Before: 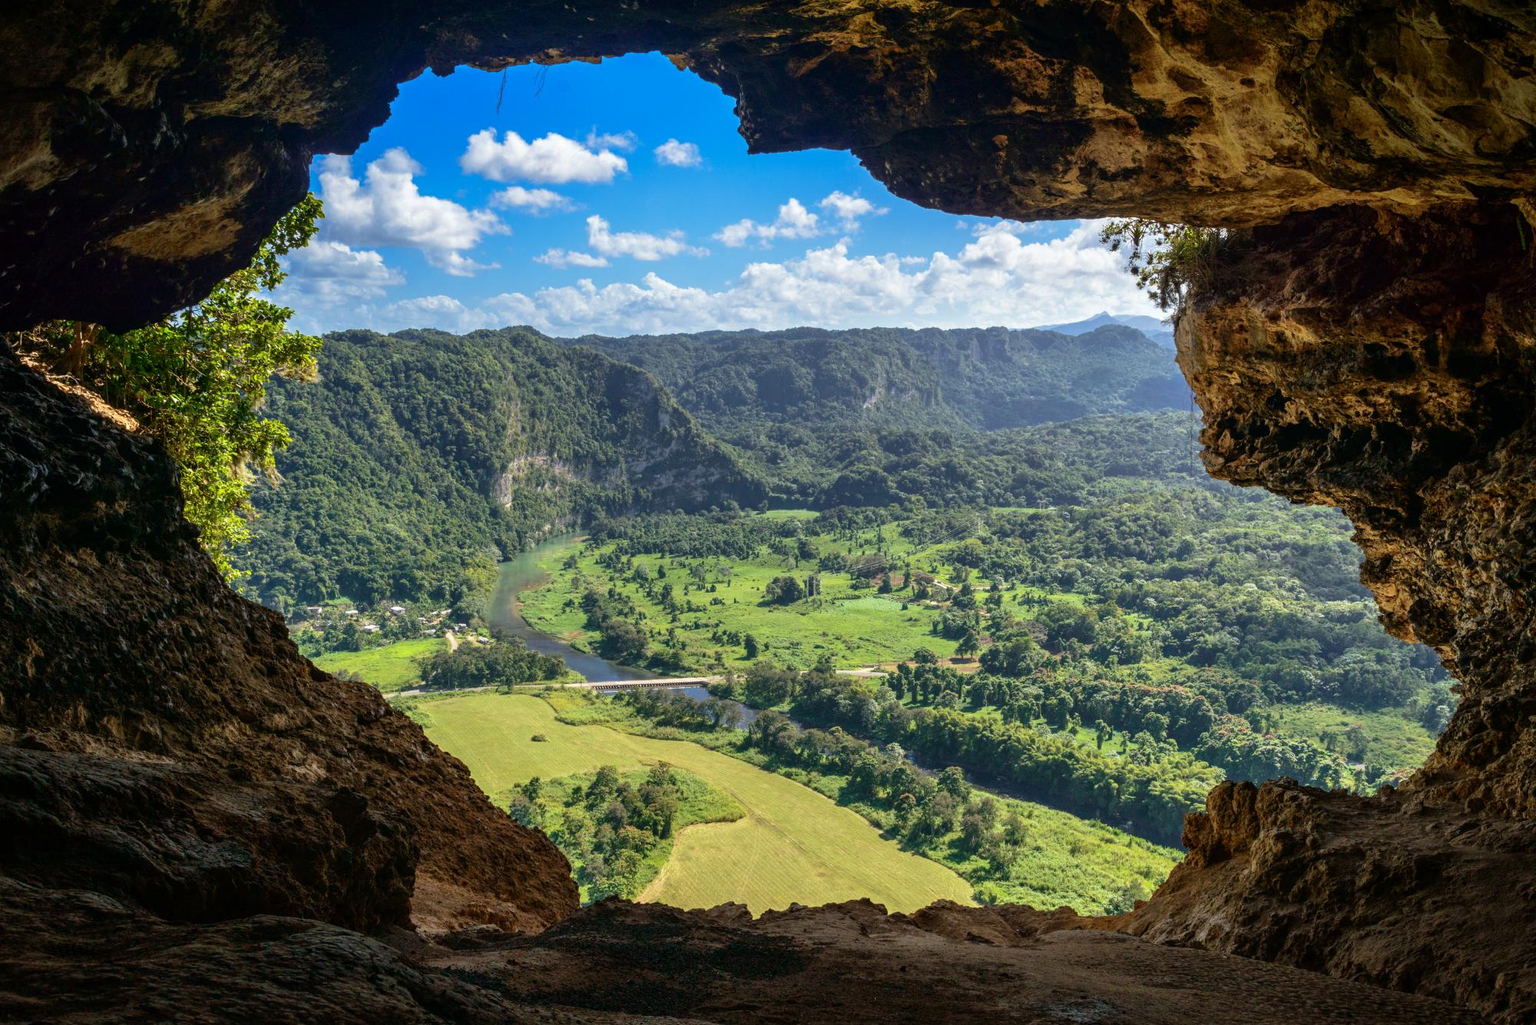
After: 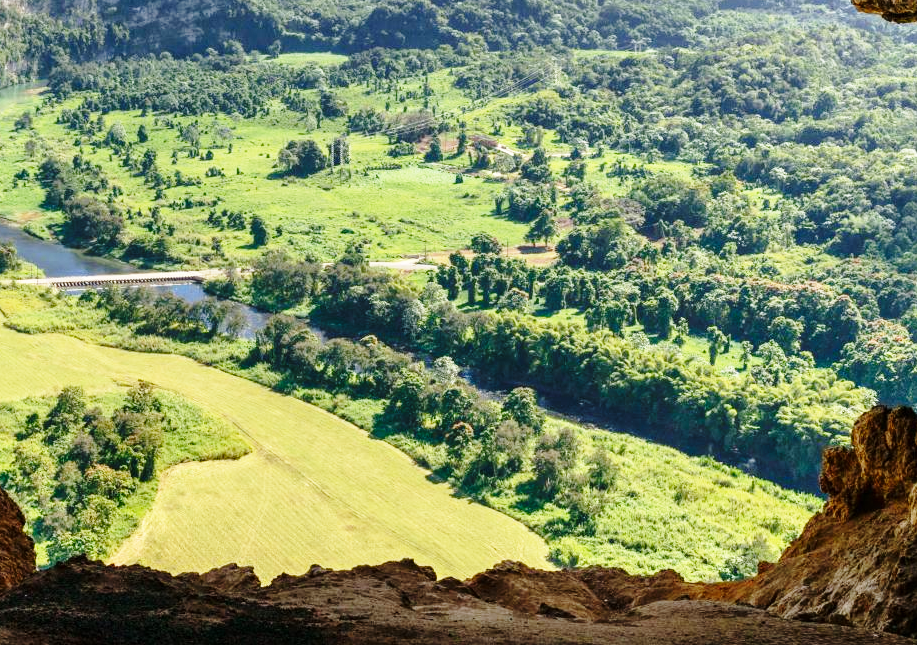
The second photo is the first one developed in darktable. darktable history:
exposure: black level correction 0.001, exposure 0.014 EV, compensate highlight preservation false
base curve: curves: ch0 [(0, 0) (0.028, 0.03) (0.121, 0.232) (0.46, 0.748) (0.859, 0.968) (1, 1)], preserve colors none
crop: left 35.976%, top 45.819%, right 18.162%, bottom 5.807%
